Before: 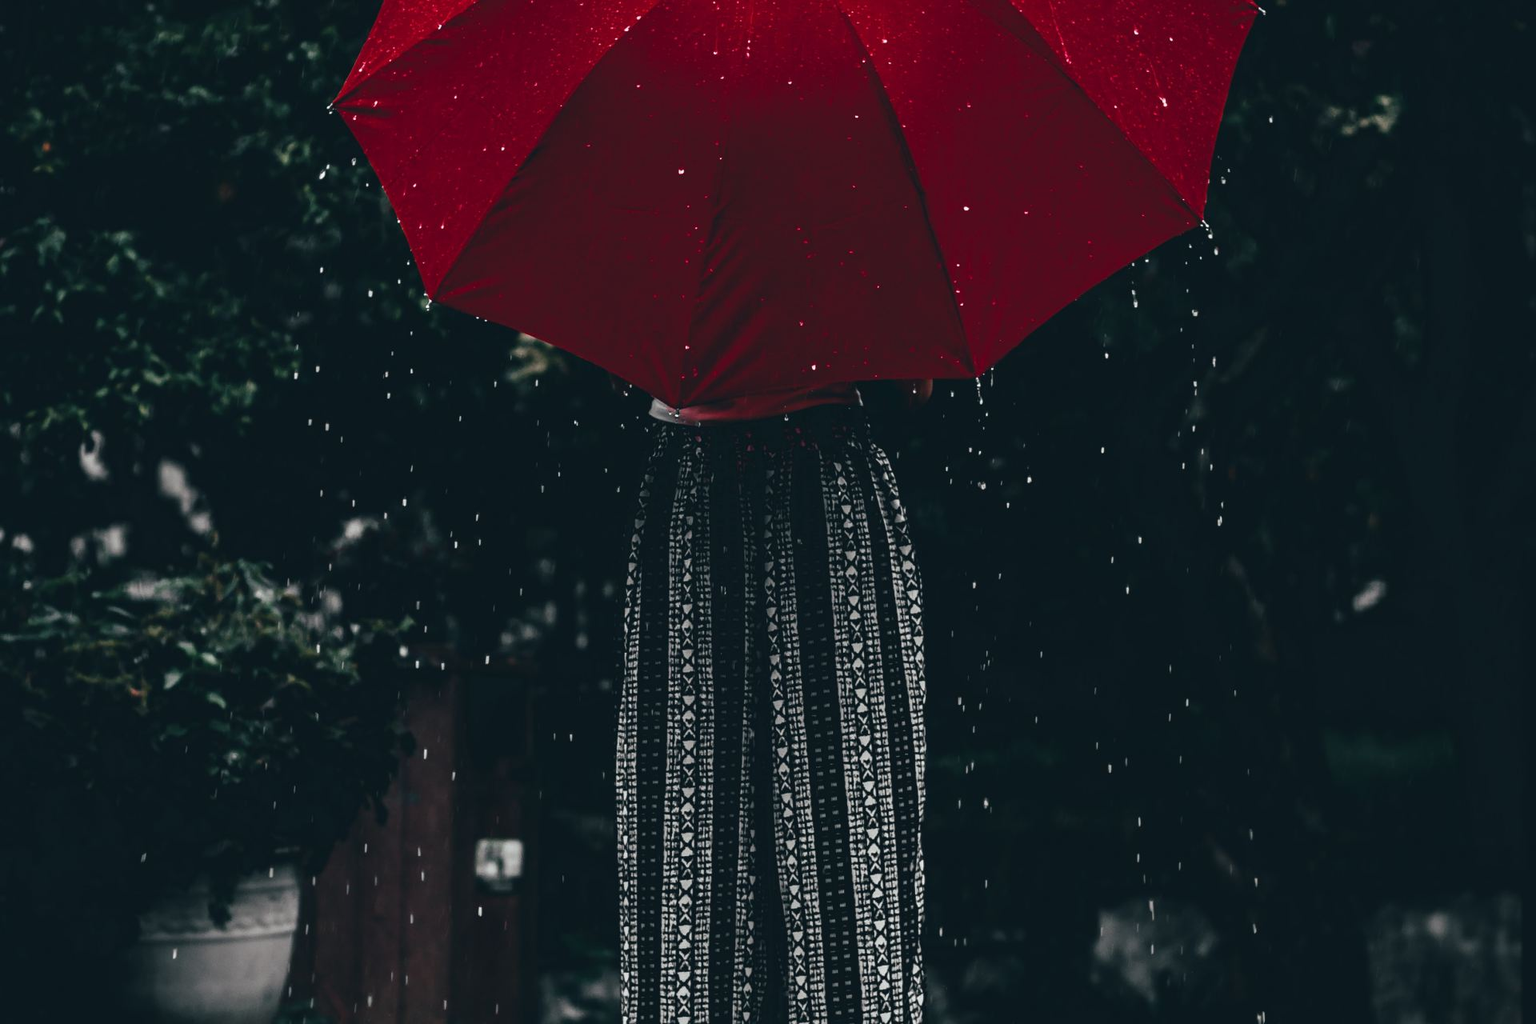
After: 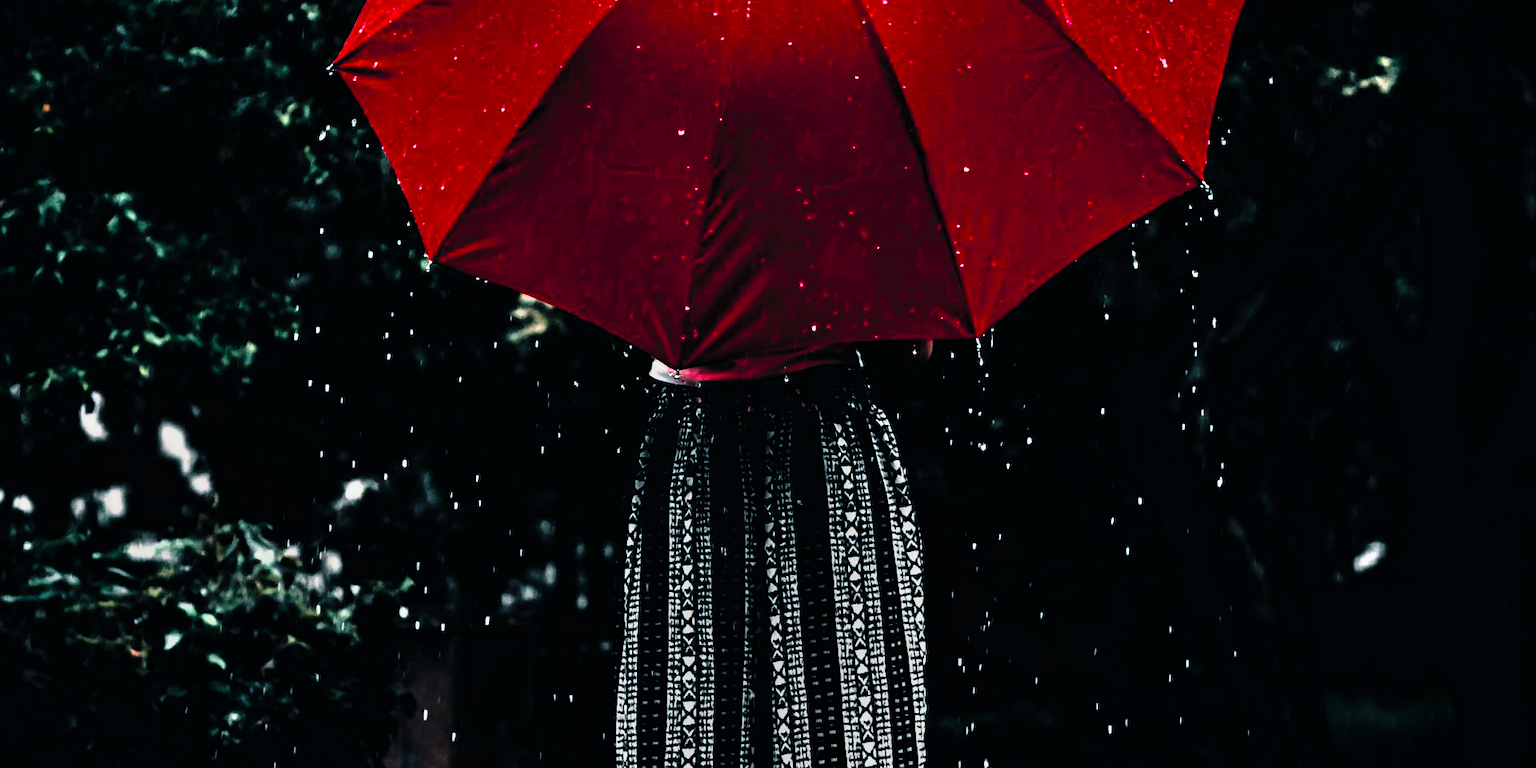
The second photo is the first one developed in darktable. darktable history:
shadows and highlights: soften with gaussian
crop: top 3.857%, bottom 21.132%
filmic rgb: black relative exposure -7.75 EV, white relative exposure 4.4 EV, threshold 3 EV, target black luminance 0%, hardness 3.76, latitude 50.51%, contrast 1.074, highlights saturation mix 10%, shadows ↔ highlights balance -0.22%, color science v4 (2020), enable highlight reconstruction true
